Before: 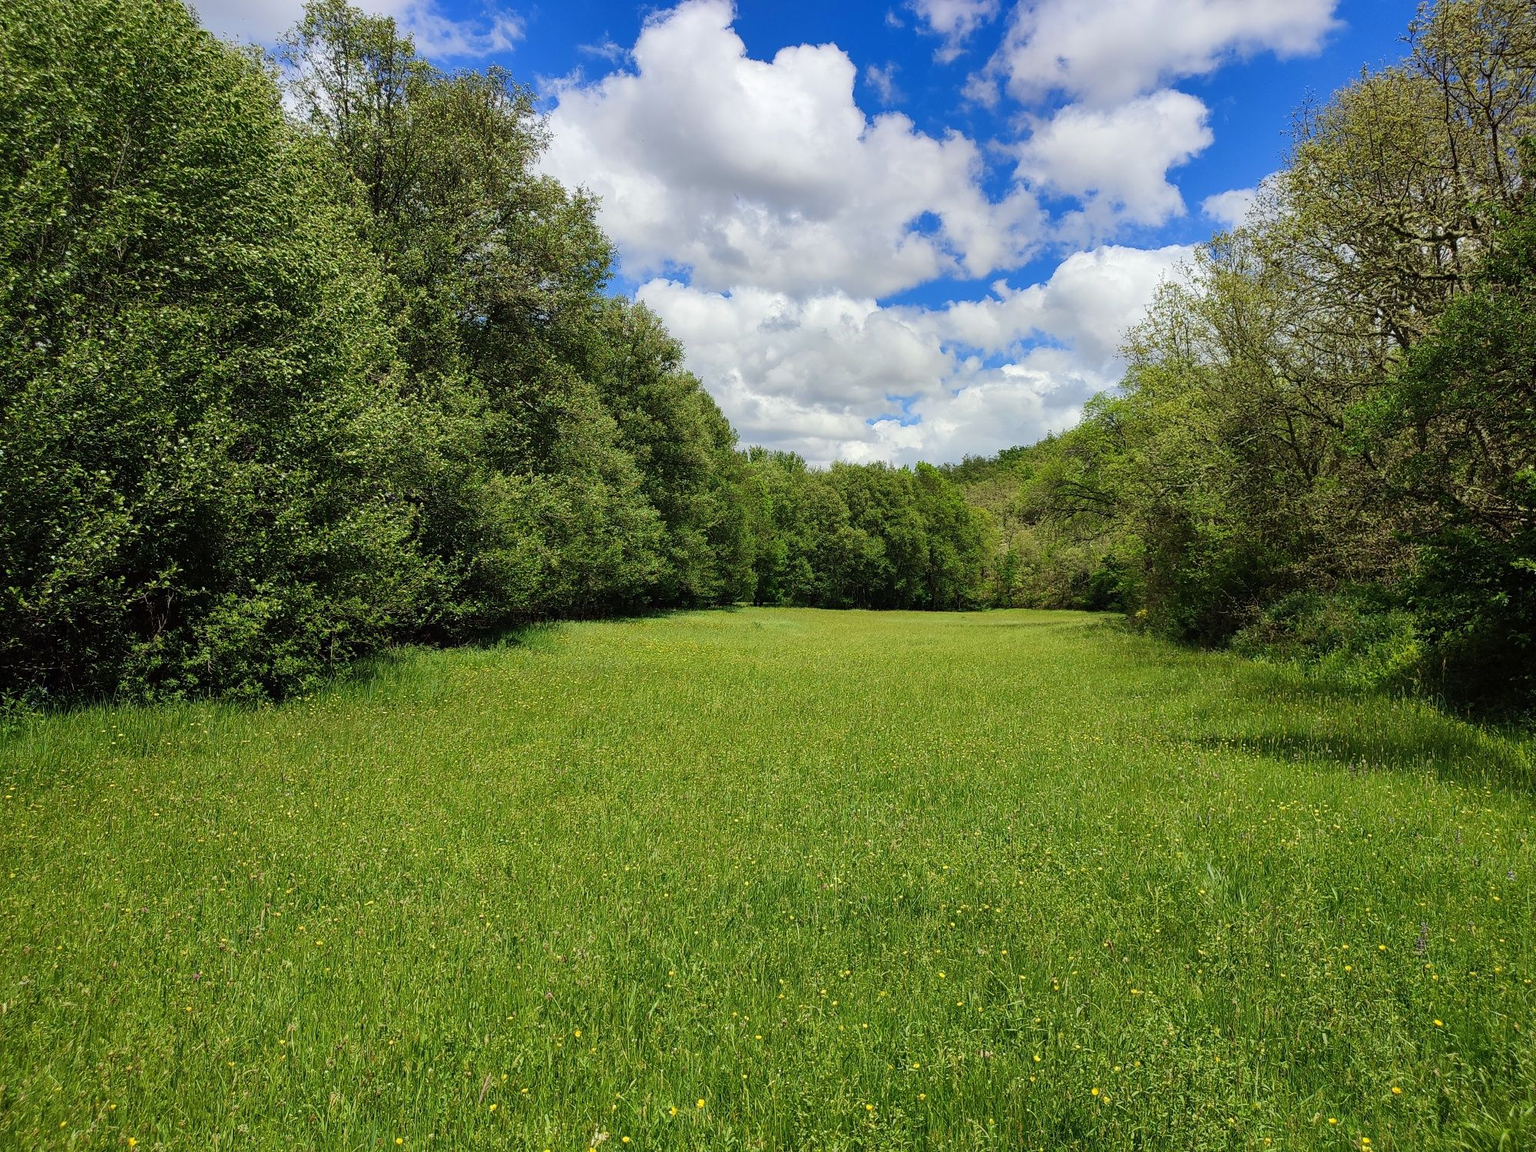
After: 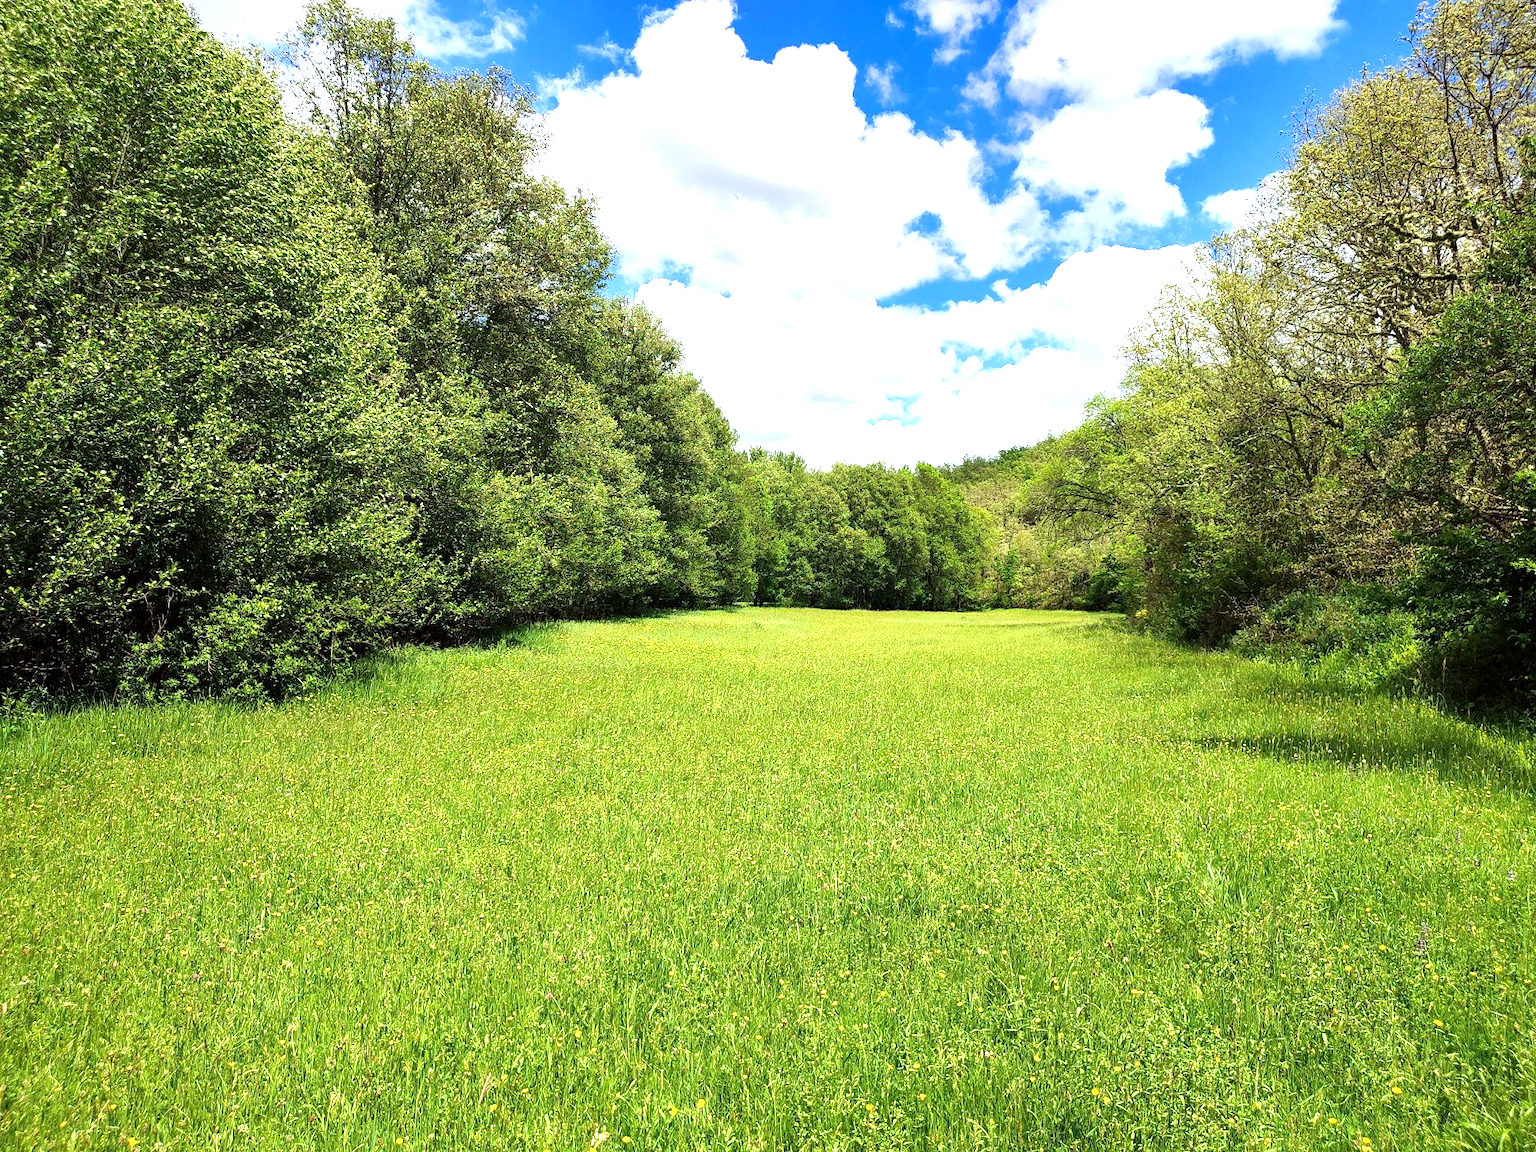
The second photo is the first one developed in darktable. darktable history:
exposure: black level correction 0.001, exposure 1.311 EV, compensate highlight preservation false
